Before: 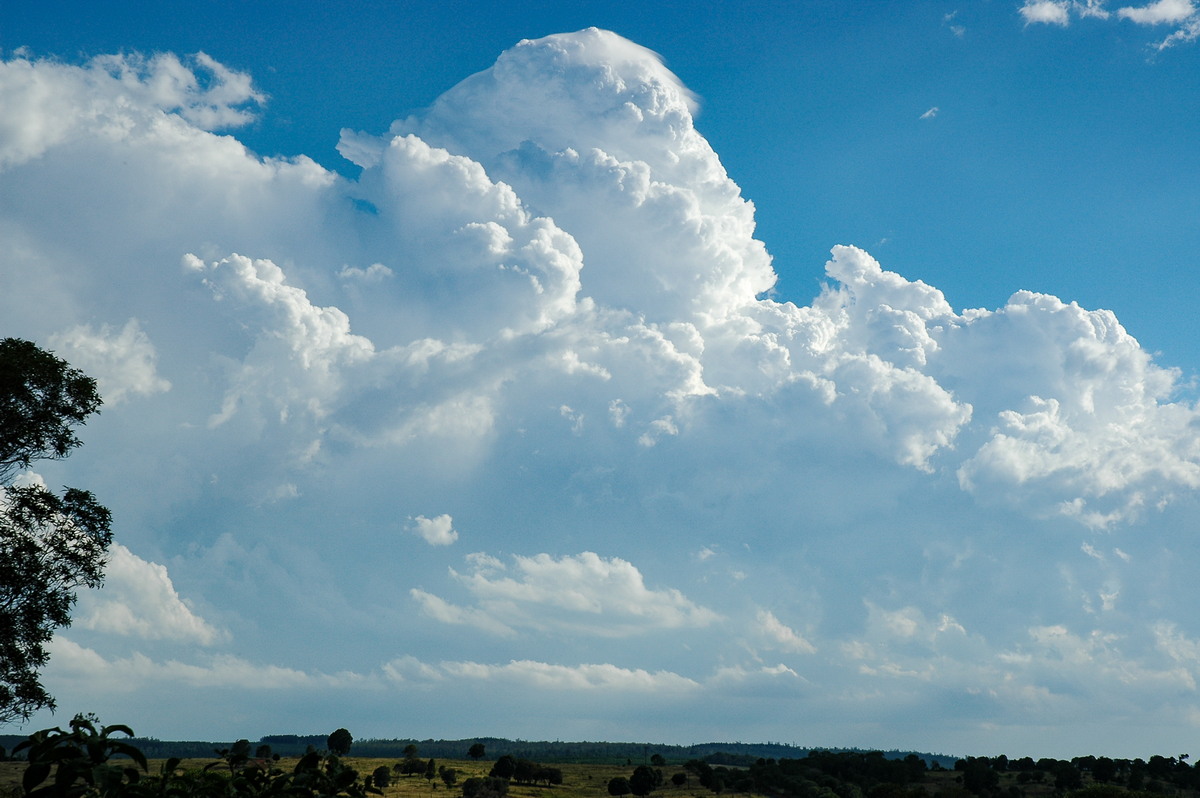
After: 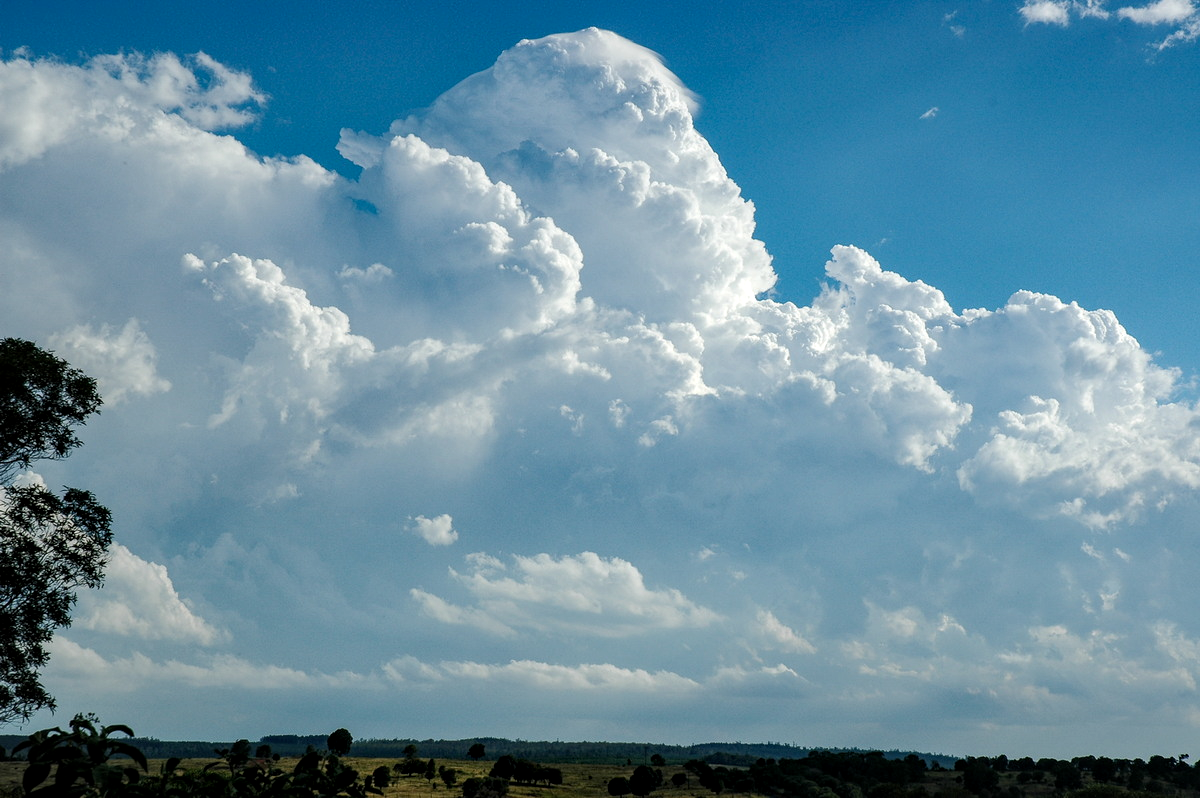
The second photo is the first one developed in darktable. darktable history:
exposure: black level correction 0.001, exposure -0.124 EV, compensate highlight preservation false
local contrast: detail 130%
